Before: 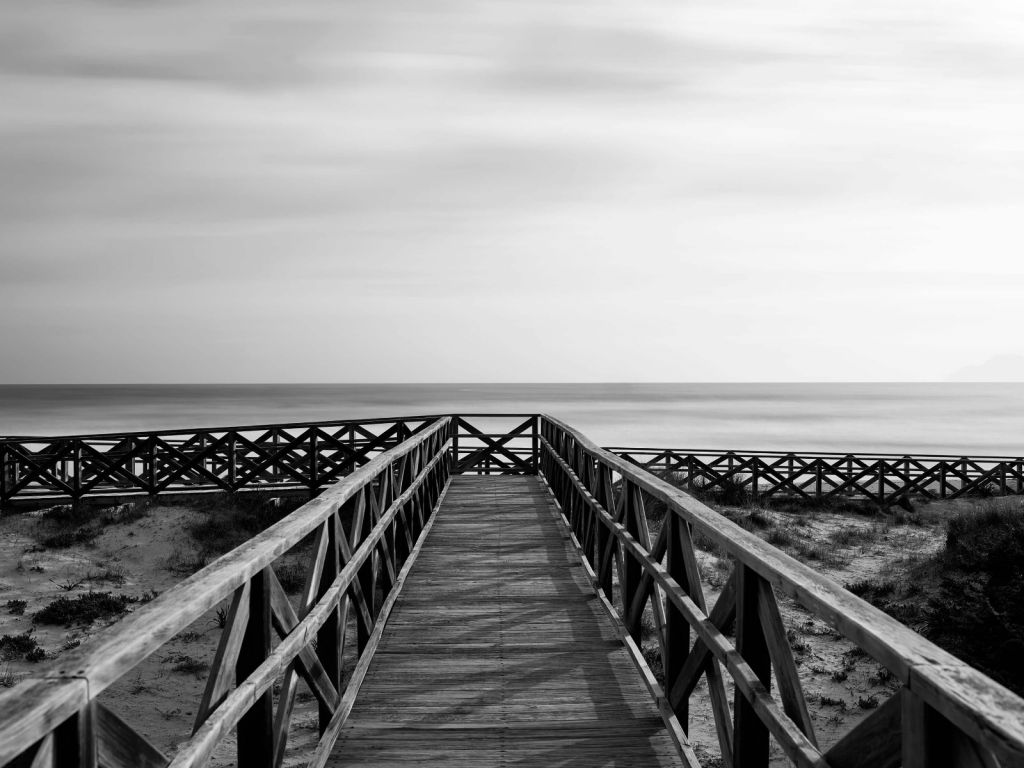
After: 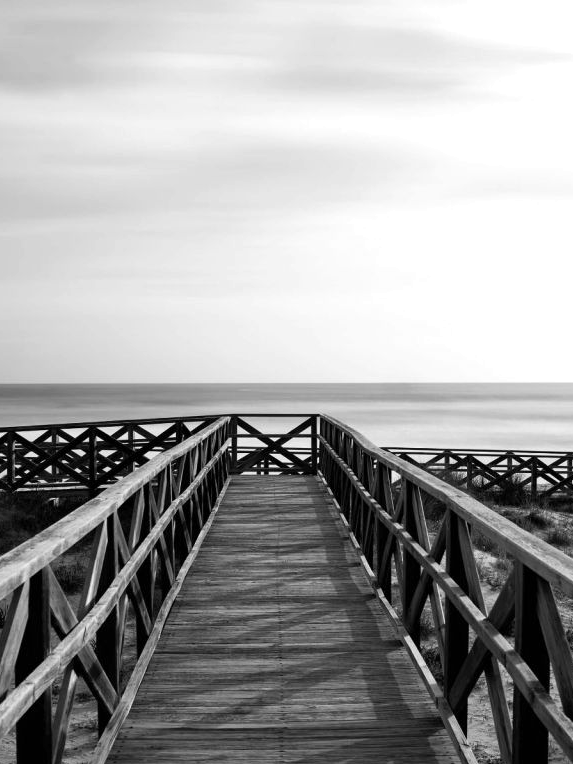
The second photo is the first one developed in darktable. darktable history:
white balance: red 0.974, blue 1.044
monochrome: on, module defaults
crop: left 21.674%, right 22.086%
exposure: exposure 0.258 EV, compensate highlight preservation false
